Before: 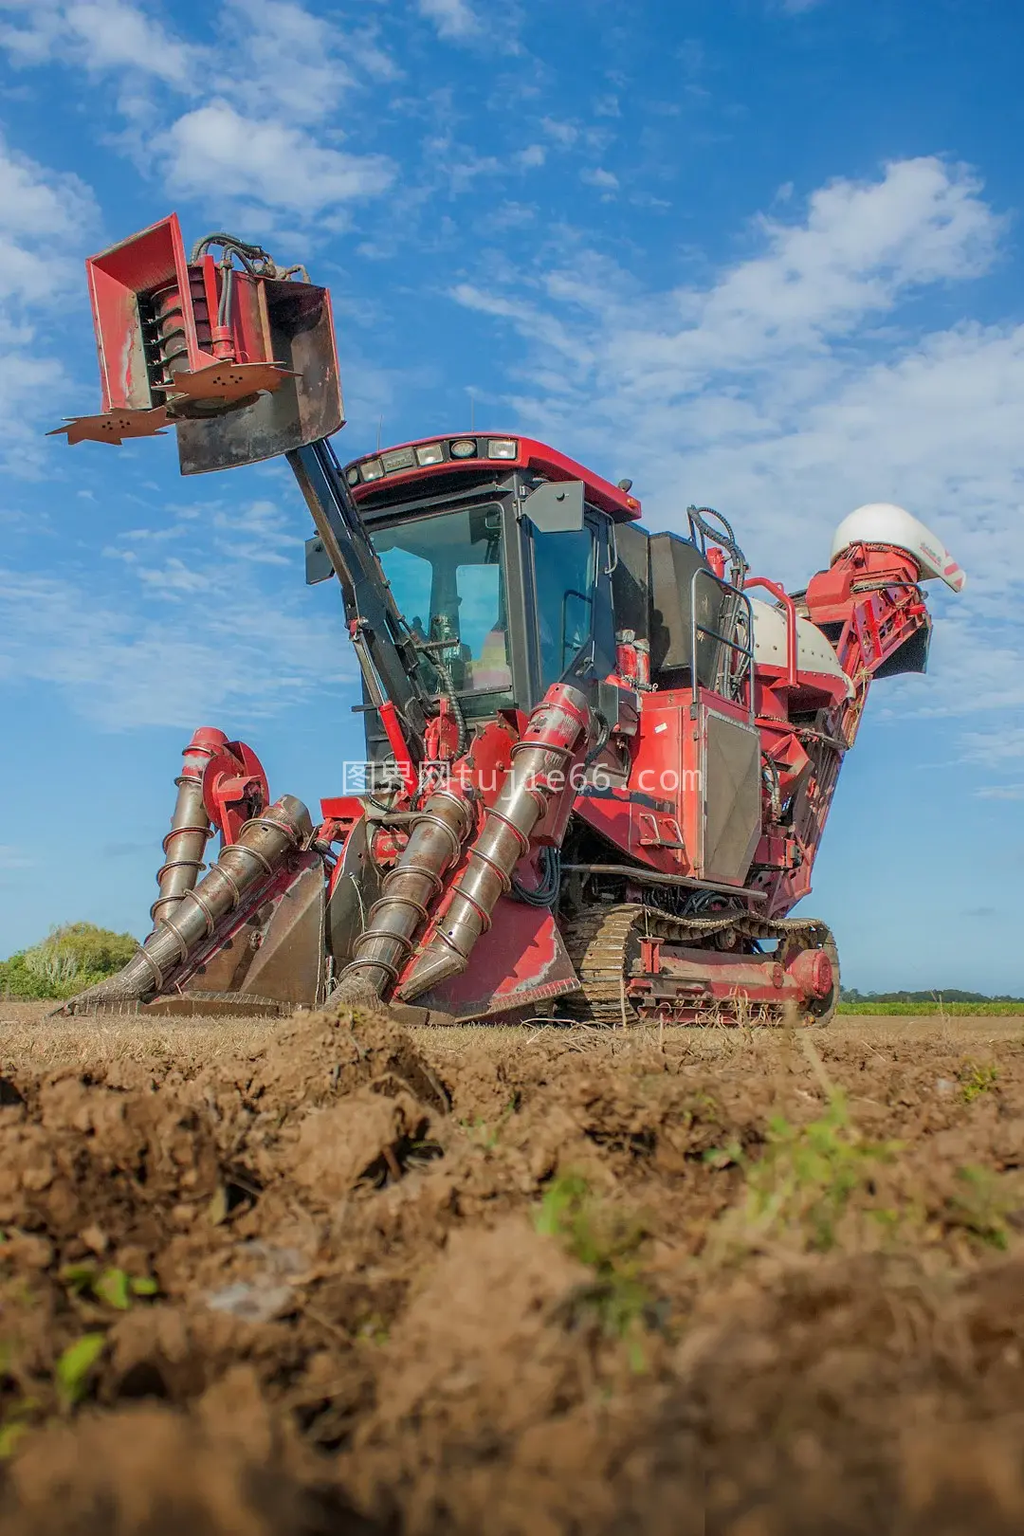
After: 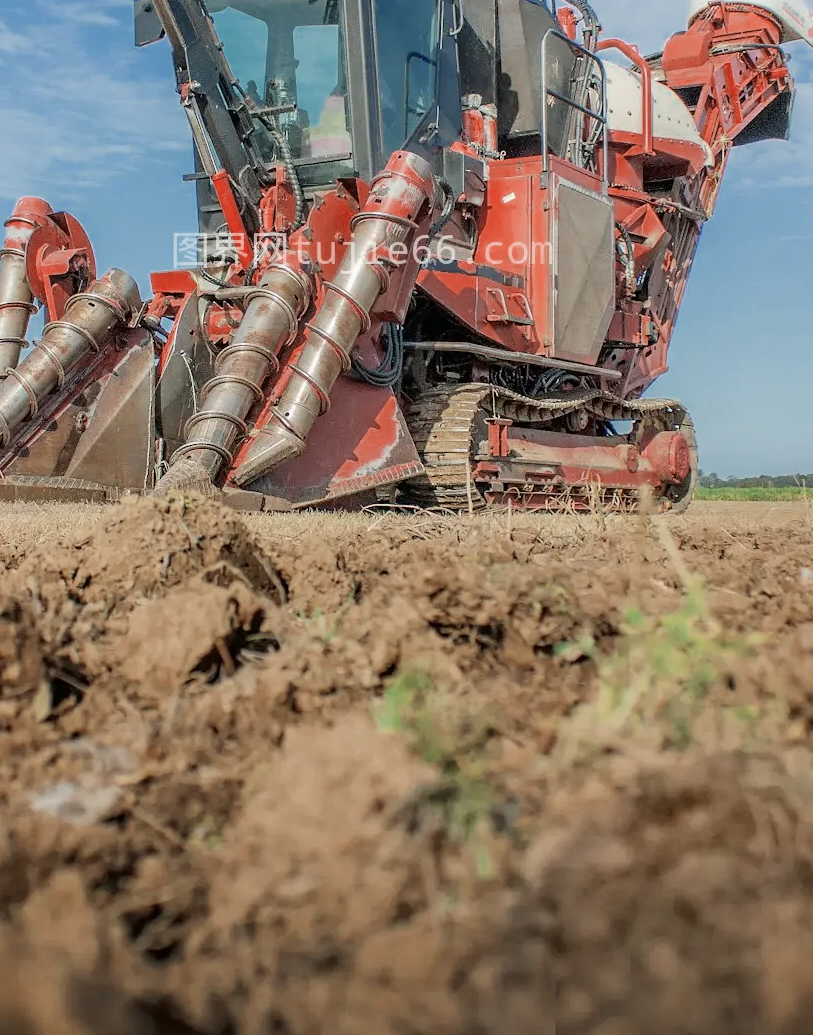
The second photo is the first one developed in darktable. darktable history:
tone curve: curves: ch0 [(0, 0) (0.07, 0.057) (0.15, 0.177) (0.352, 0.445) (0.59, 0.703) (0.857, 0.908) (1, 1)], color space Lab, independent channels, preserve colors none
crop and rotate: left 17.475%, top 35.244%, right 7.218%, bottom 0.862%
color zones: curves: ch0 [(0, 0.5) (0.125, 0.4) (0.25, 0.5) (0.375, 0.4) (0.5, 0.4) (0.625, 0.35) (0.75, 0.35) (0.875, 0.5)]; ch1 [(0, 0.35) (0.125, 0.45) (0.25, 0.35) (0.375, 0.35) (0.5, 0.35) (0.625, 0.35) (0.75, 0.45) (0.875, 0.35)]; ch2 [(0, 0.6) (0.125, 0.5) (0.25, 0.5) (0.375, 0.6) (0.5, 0.6) (0.625, 0.5) (0.75, 0.5) (0.875, 0.5)]
